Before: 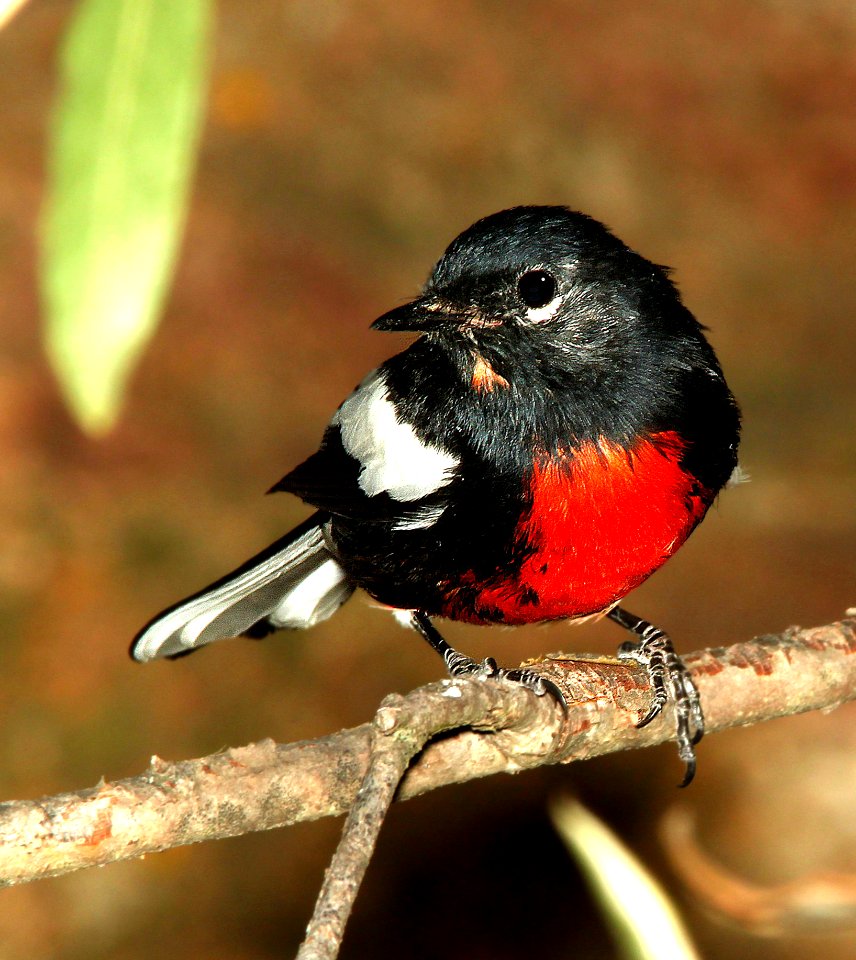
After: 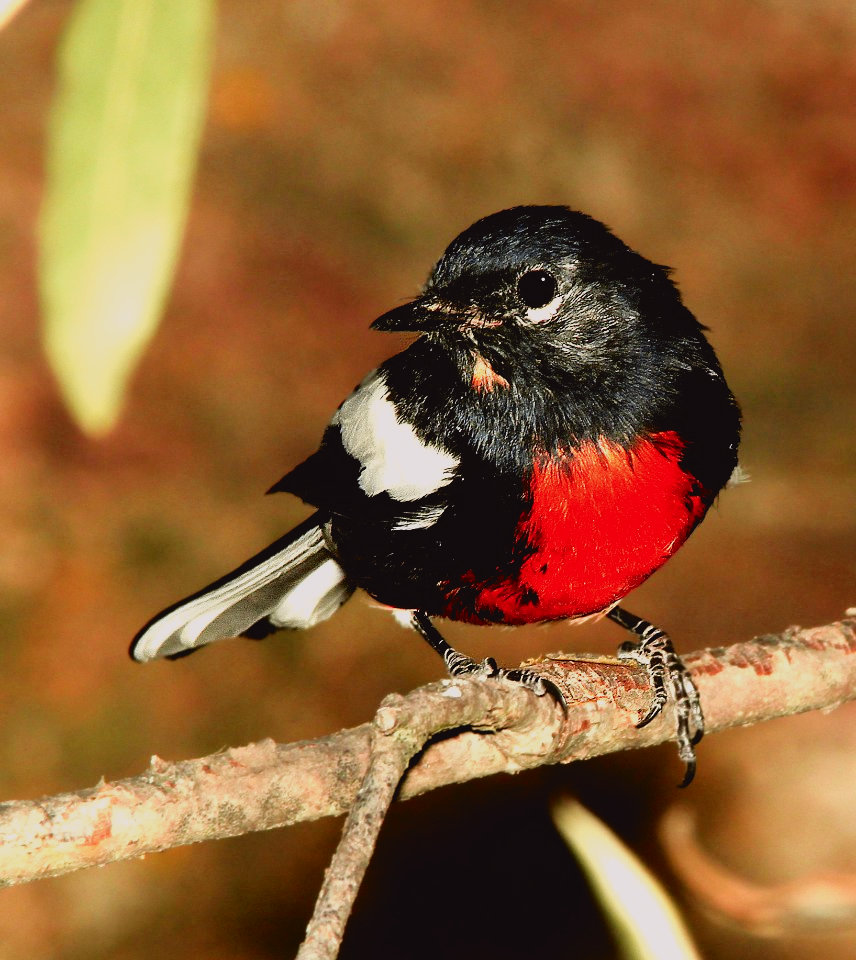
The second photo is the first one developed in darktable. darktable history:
filmic rgb: black relative exposure -7.65 EV, white relative exposure 4.56 EV, threshold 3.05 EV, hardness 3.61, enable highlight reconstruction true
tone curve: curves: ch0 [(0, 0.036) (0.119, 0.115) (0.461, 0.479) (0.715, 0.767) (0.817, 0.865) (1, 0.998)]; ch1 [(0, 0) (0.377, 0.416) (0.44, 0.478) (0.487, 0.498) (0.514, 0.525) (0.538, 0.552) (0.67, 0.688) (1, 1)]; ch2 [(0, 0) (0.38, 0.405) (0.463, 0.445) (0.492, 0.486) (0.524, 0.541) (0.578, 0.59) (0.653, 0.658) (1, 1)], color space Lab, independent channels, preserve colors none
